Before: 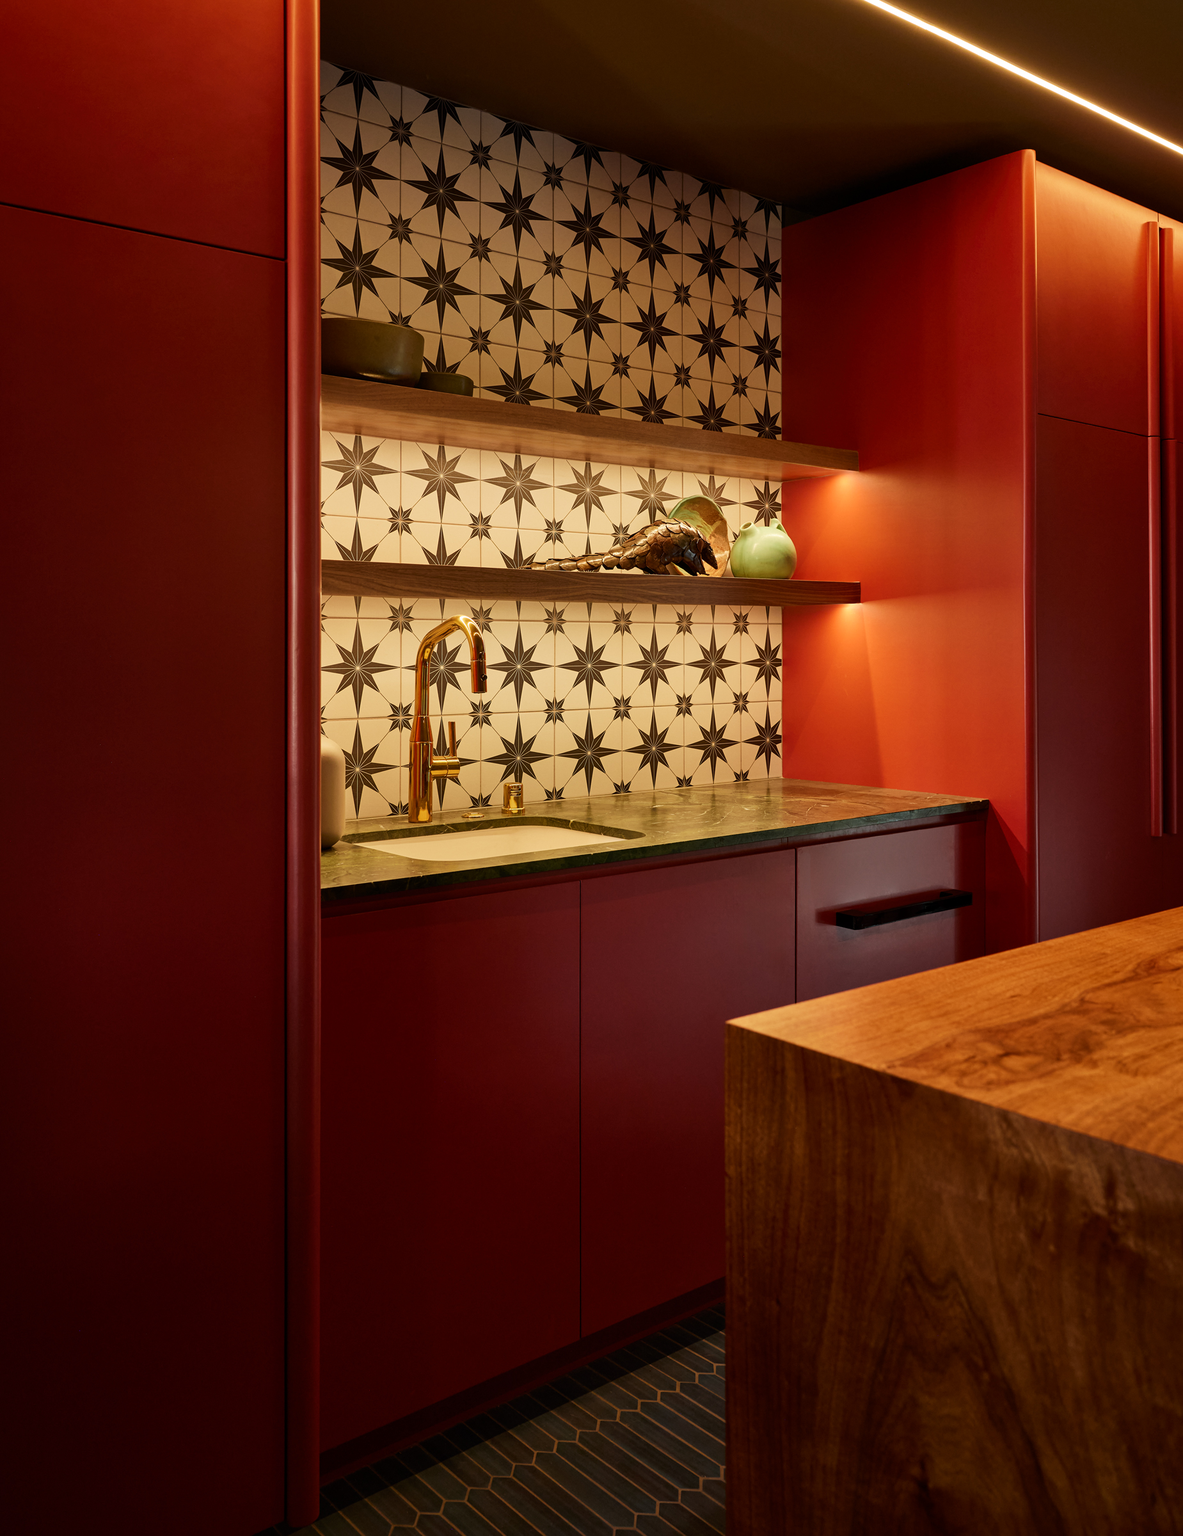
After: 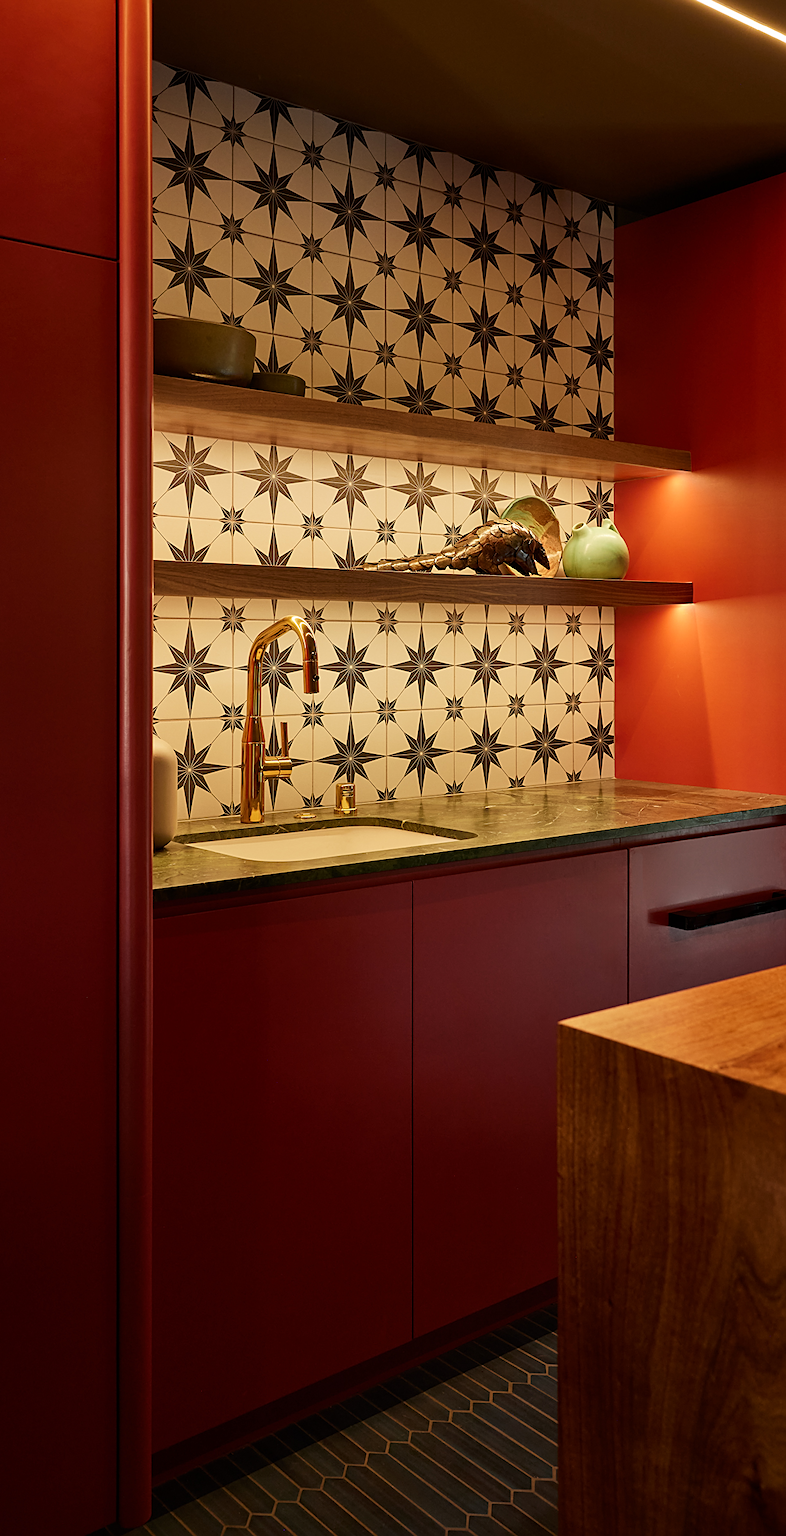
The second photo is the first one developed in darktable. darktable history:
crop and rotate: left 14.301%, right 19.196%
sharpen: on, module defaults
